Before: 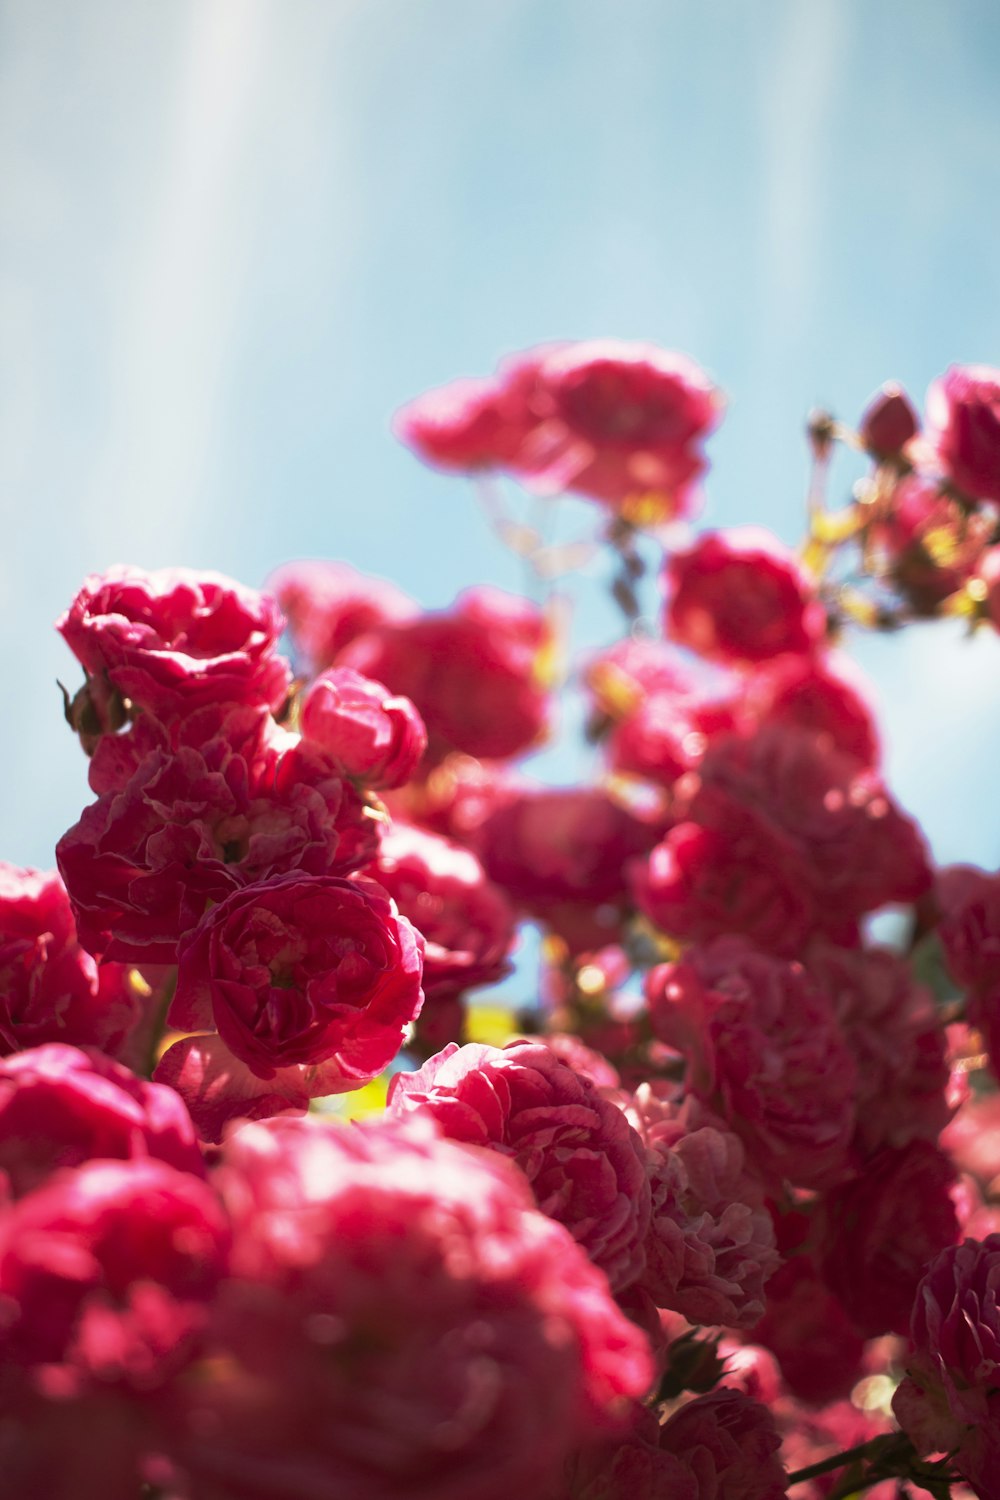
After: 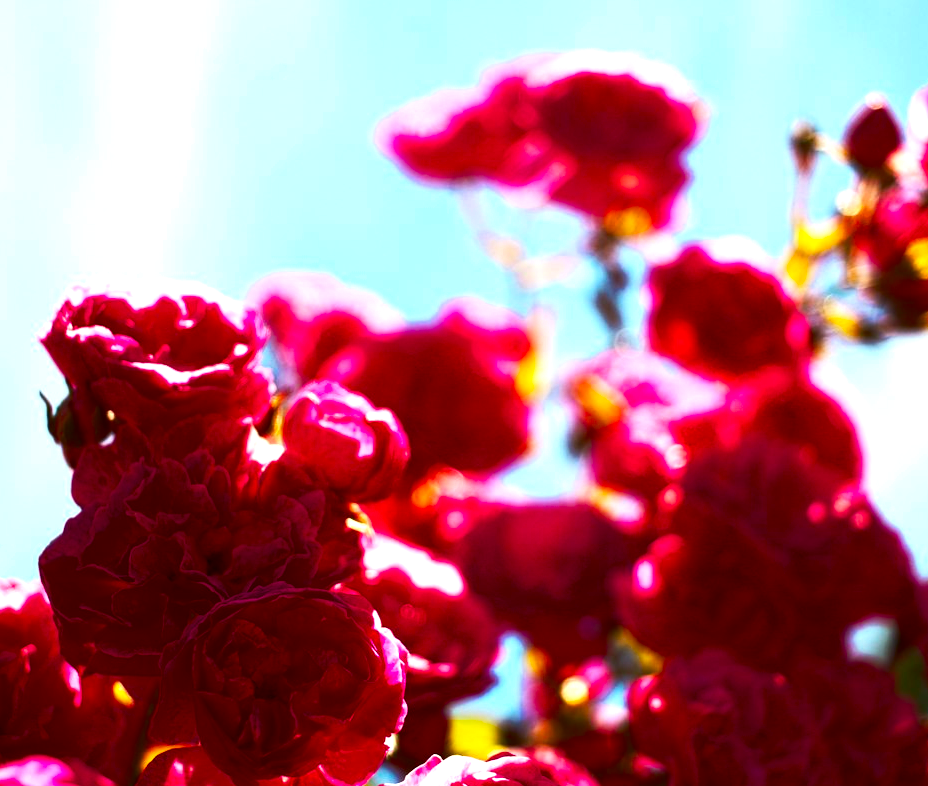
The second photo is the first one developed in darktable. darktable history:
color balance rgb: linear chroma grading › global chroma 9%, perceptual saturation grading › global saturation 36%, perceptual saturation grading › shadows 35%, perceptual brilliance grading › global brilliance 15%, perceptual brilliance grading › shadows -35%, global vibrance 15%
crop: left 1.744%, top 19.225%, right 5.069%, bottom 28.357%
contrast brightness saturation: contrast 0.12, brightness -0.12, saturation 0.2
